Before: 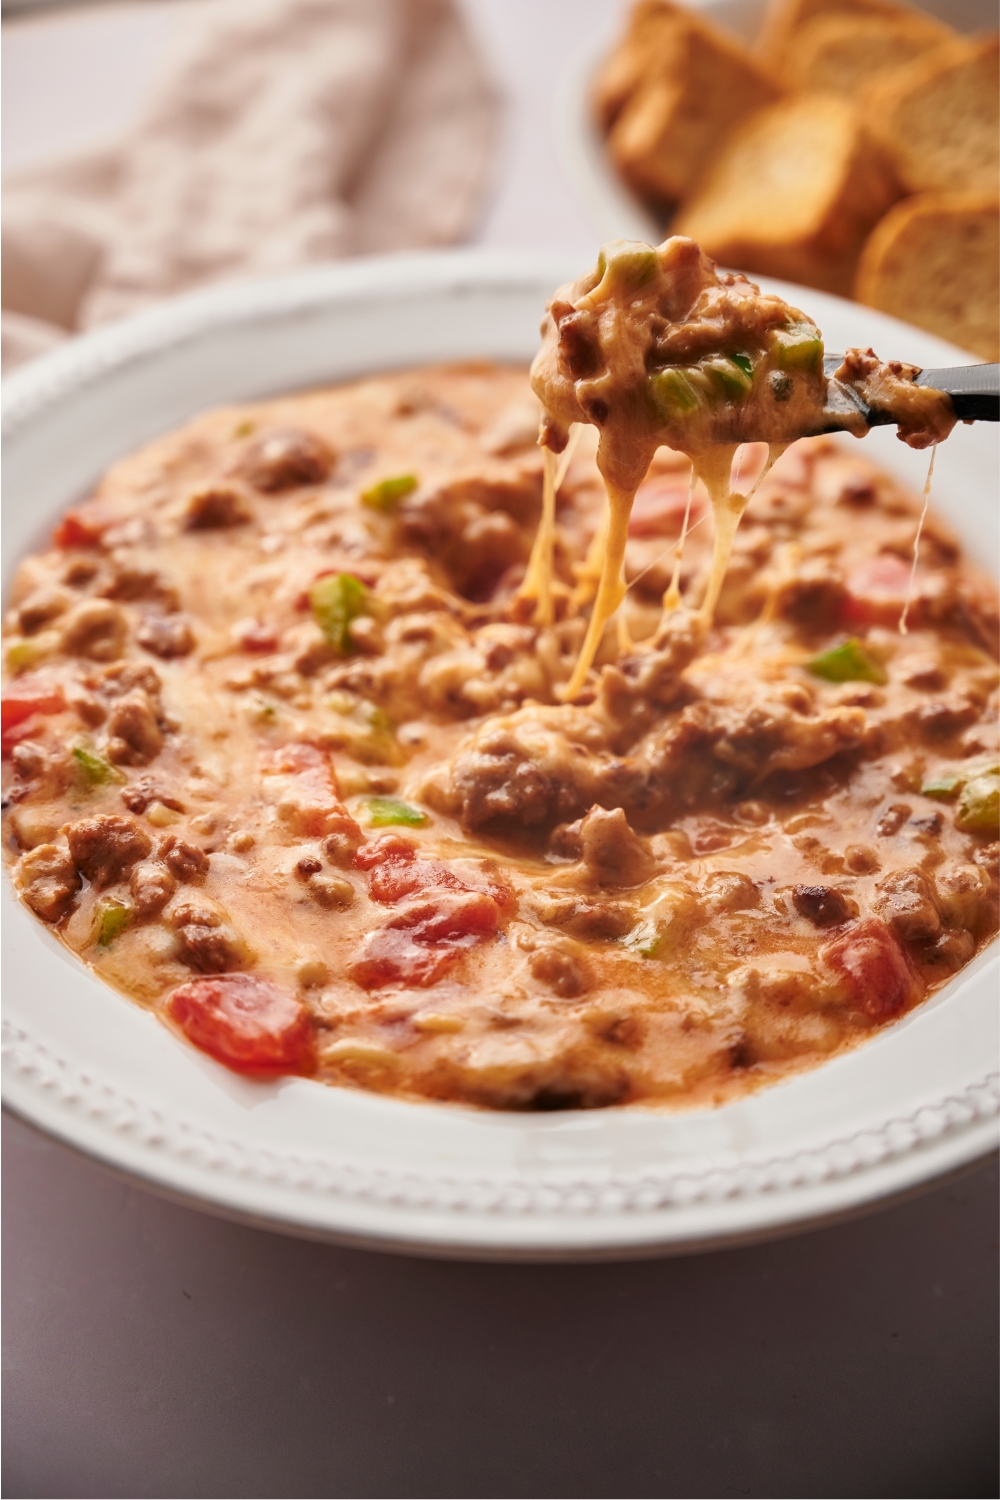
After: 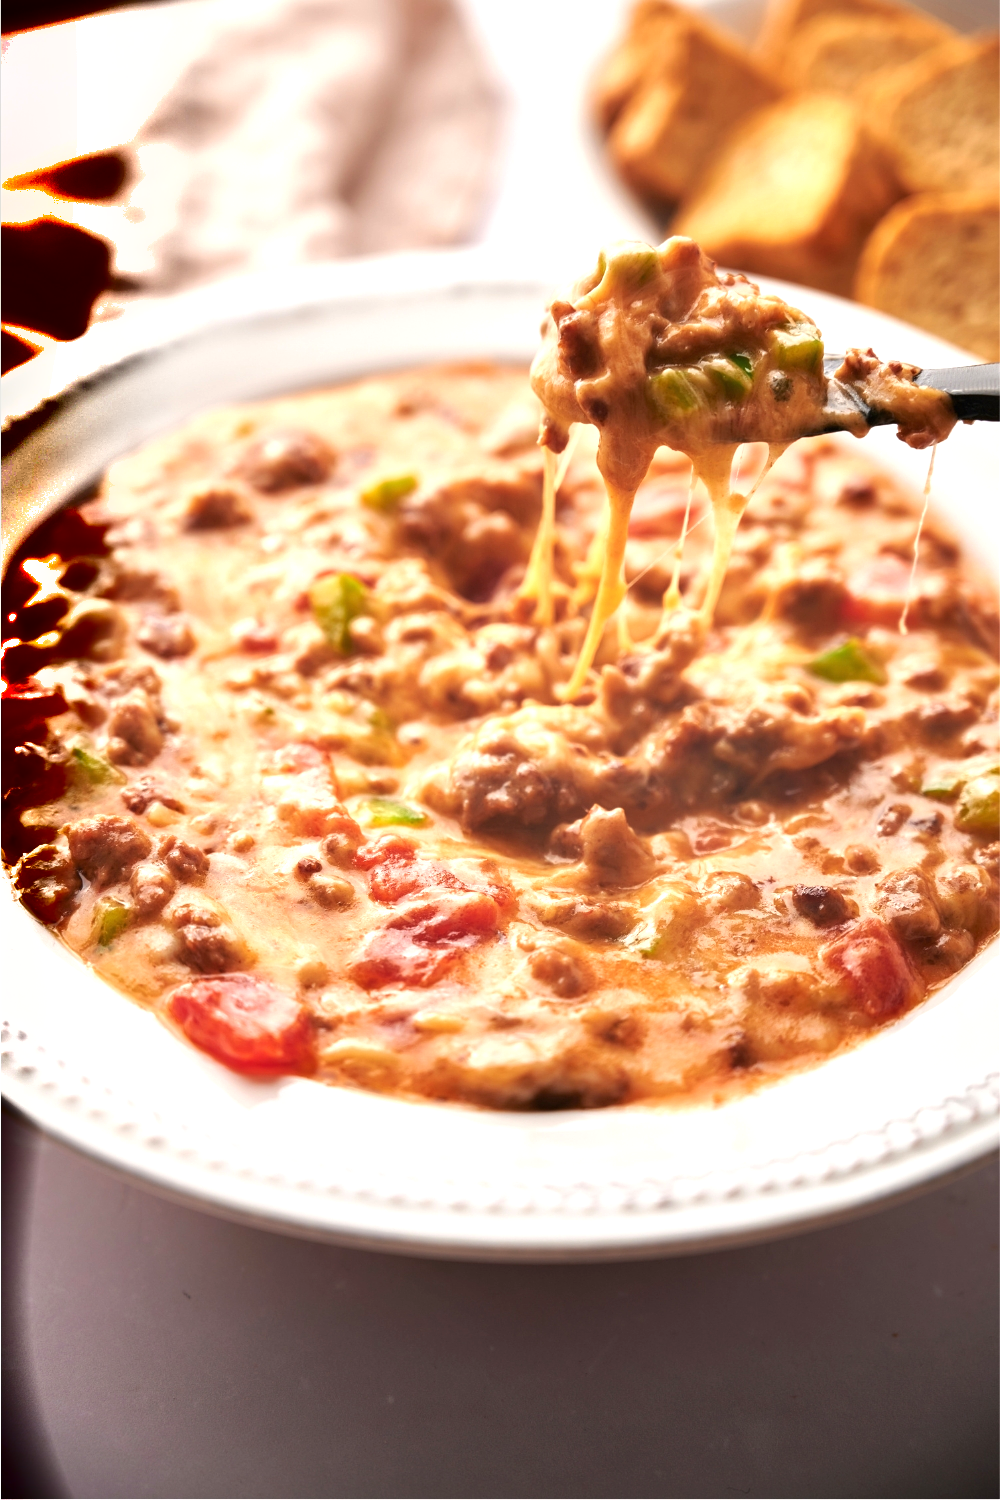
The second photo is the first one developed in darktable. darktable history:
shadows and highlights: radius 331.84, shadows 53.55, highlights -100, compress 94.63%, highlights color adjustment 73.23%, soften with gaussian
exposure: black level correction 0, exposure 0.7 EV, compensate exposure bias true, compensate highlight preservation false
